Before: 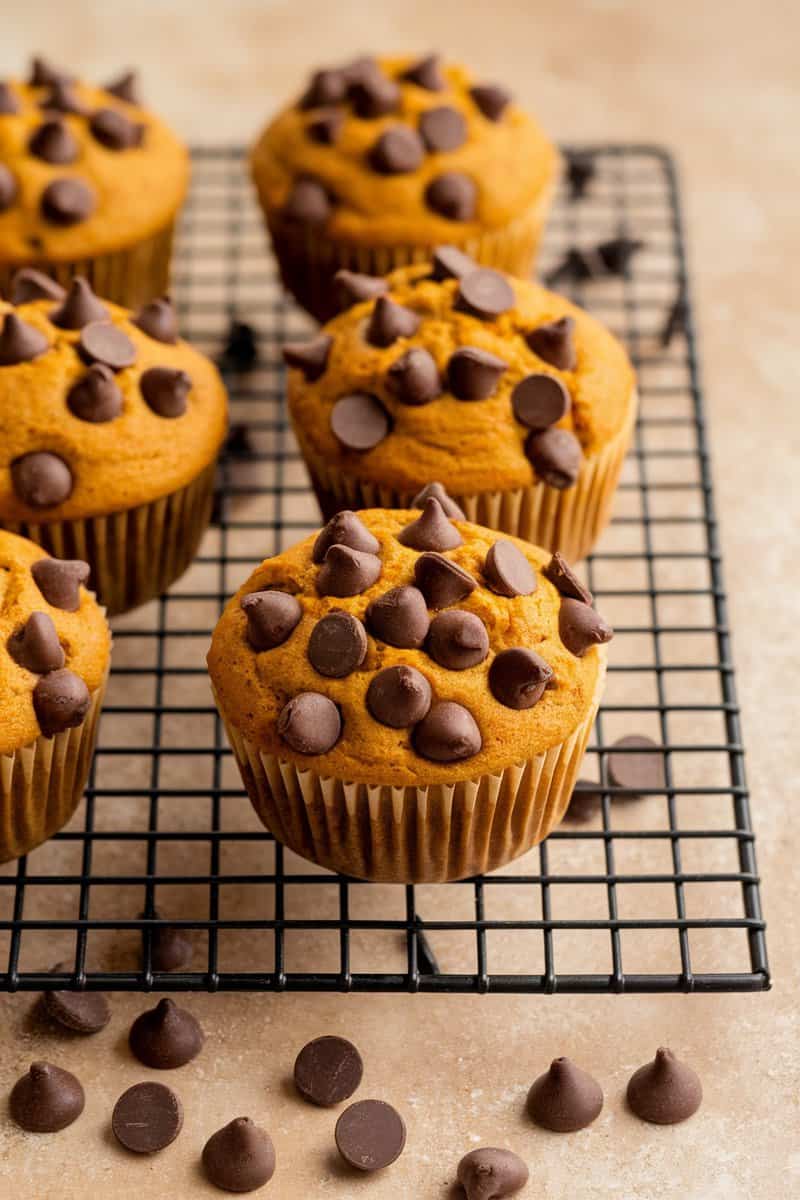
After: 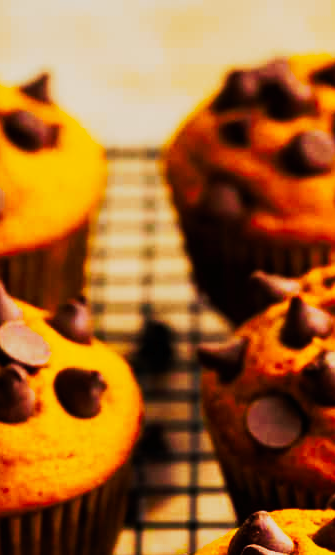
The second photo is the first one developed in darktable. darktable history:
crop and rotate: left 10.817%, top 0.062%, right 47.194%, bottom 53.626%
color balance rgb: perceptual saturation grading › global saturation 25%, global vibrance 20%
tone curve: curves: ch0 [(0, 0) (0.003, 0.006) (0.011, 0.006) (0.025, 0.008) (0.044, 0.014) (0.069, 0.02) (0.1, 0.025) (0.136, 0.037) (0.177, 0.053) (0.224, 0.086) (0.277, 0.13) (0.335, 0.189) (0.399, 0.253) (0.468, 0.375) (0.543, 0.521) (0.623, 0.671) (0.709, 0.789) (0.801, 0.841) (0.898, 0.889) (1, 1)], preserve colors none
